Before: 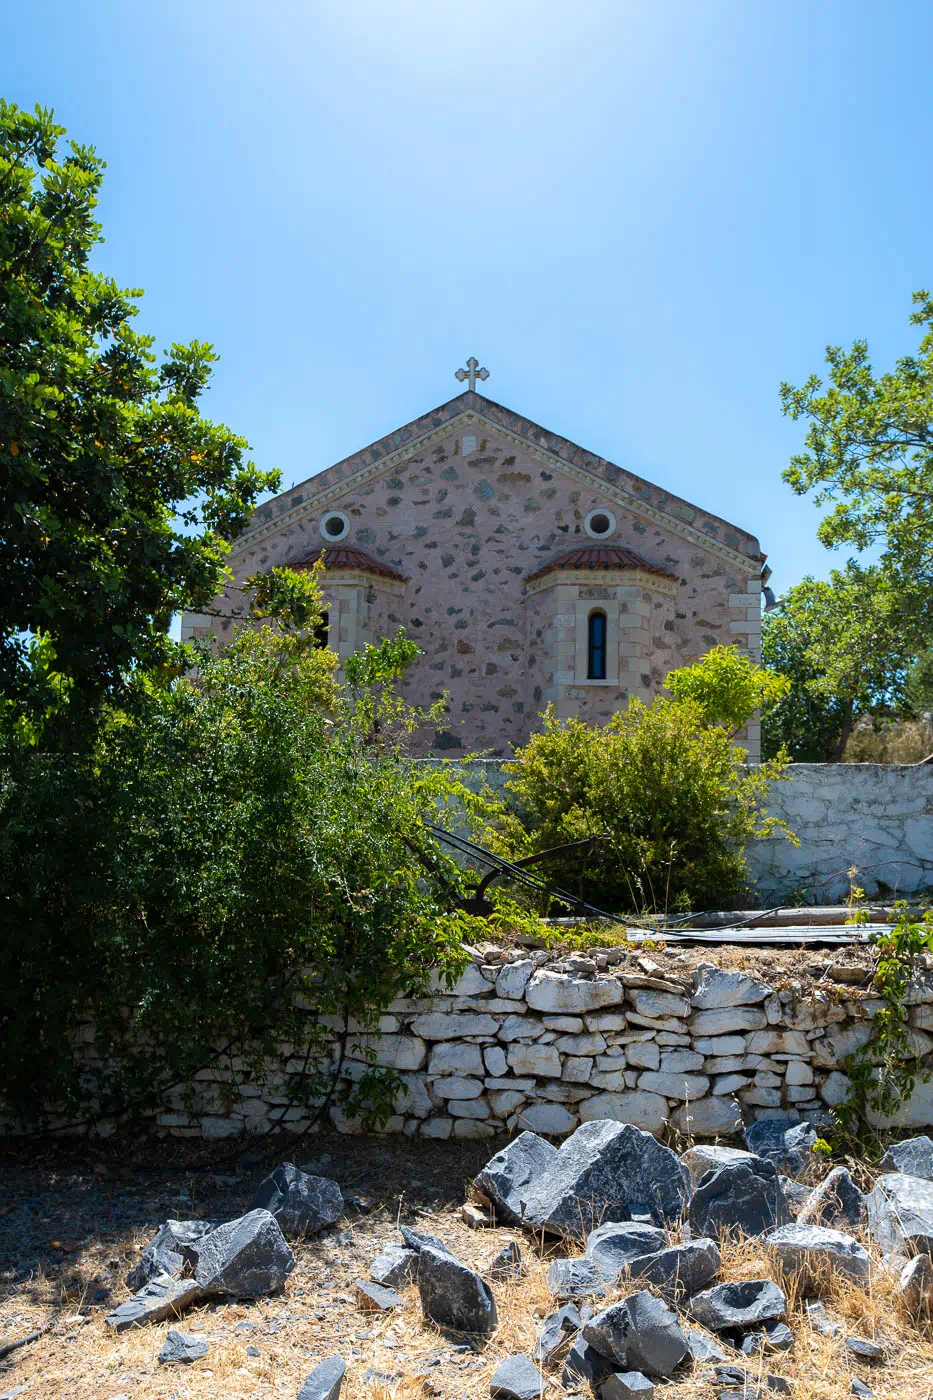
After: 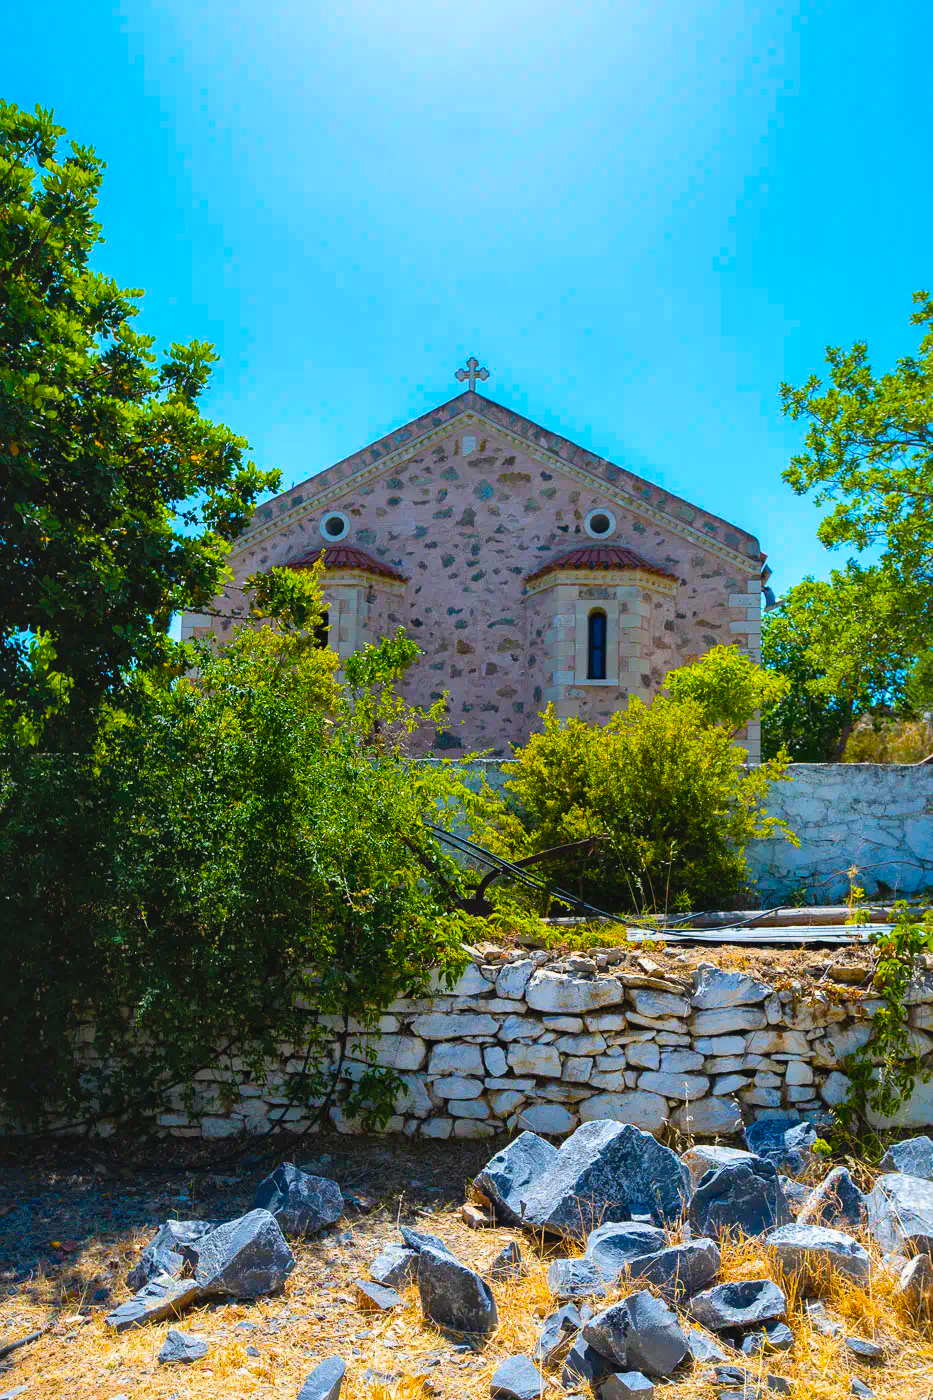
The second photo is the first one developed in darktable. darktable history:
color balance rgb: linear chroma grading › global chroma 25%, perceptual saturation grading › global saturation 50%
contrast brightness saturation: contrast -0.1, brightness 0.05, saturation 0.08
local contrast: mode bilateral grid, contrast 20, coarseness 50, detail 141%, midtone range 0.2
